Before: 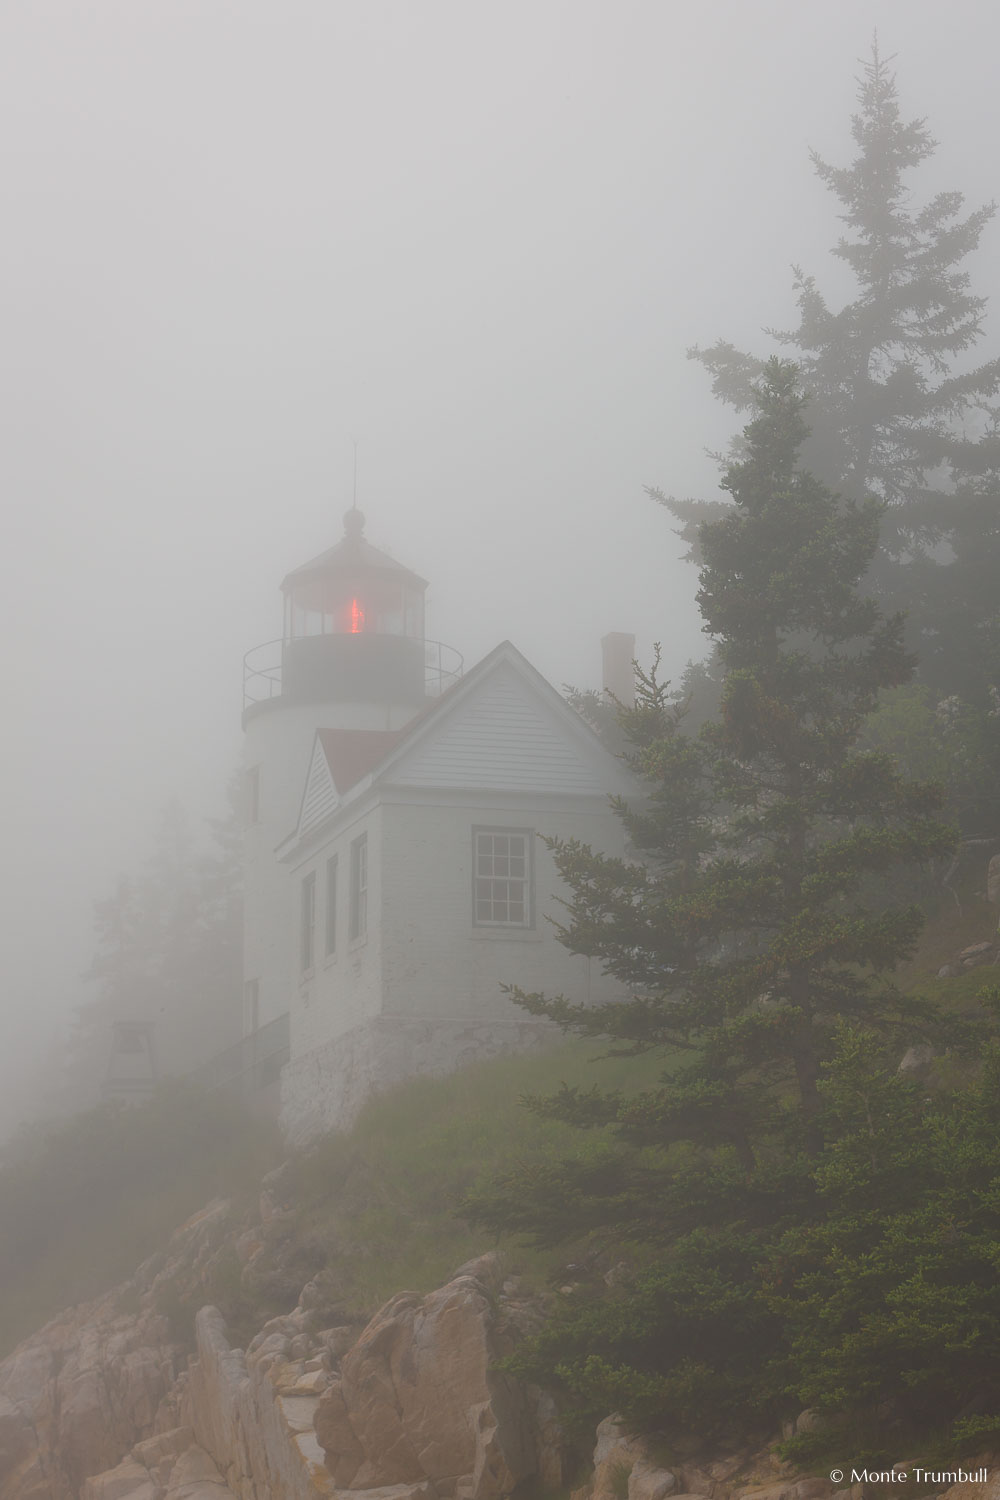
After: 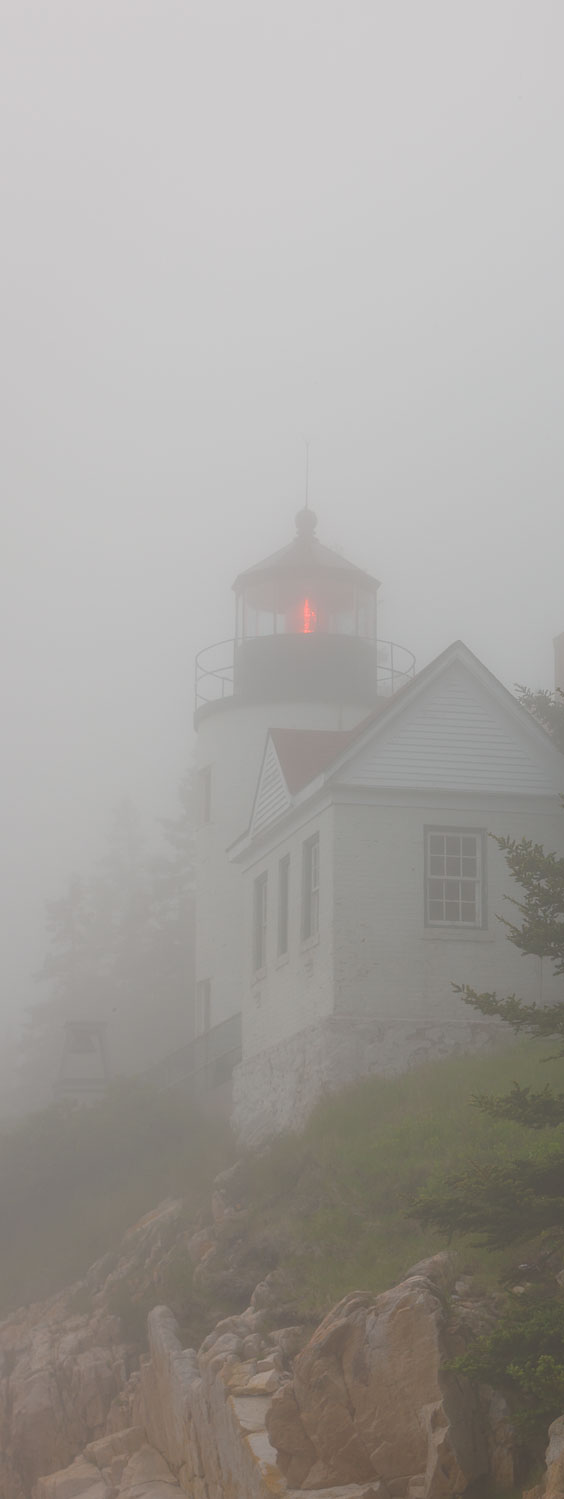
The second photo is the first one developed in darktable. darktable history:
exposure: black level correction 0.001, compensate exposure bias true, compensate highlight preservation false
crop: left 4.843%, right 38.756%
